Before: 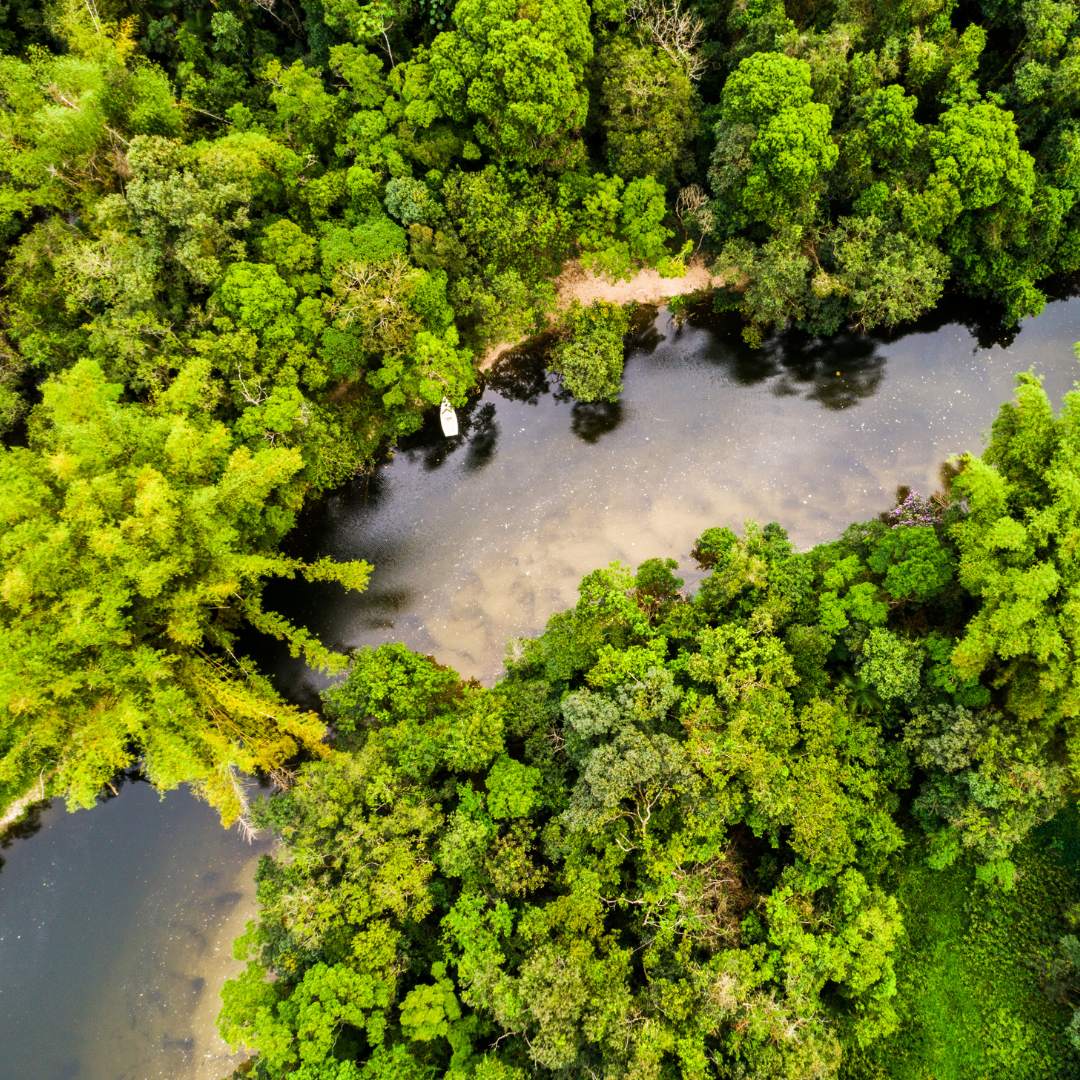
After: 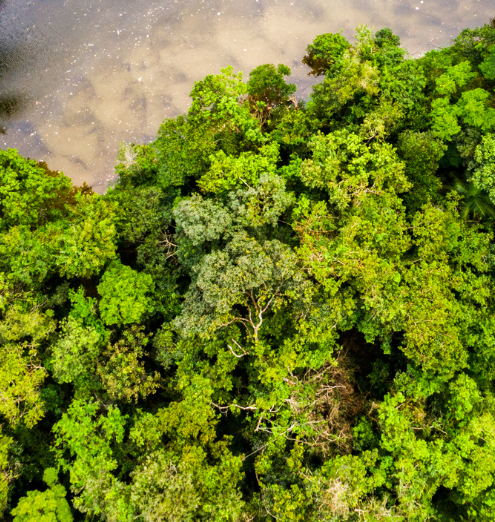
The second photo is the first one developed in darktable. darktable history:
crop: left 35.976%, top 45.819%, right 18.162%, bottom 5.807%
haze removal: adaptive false
